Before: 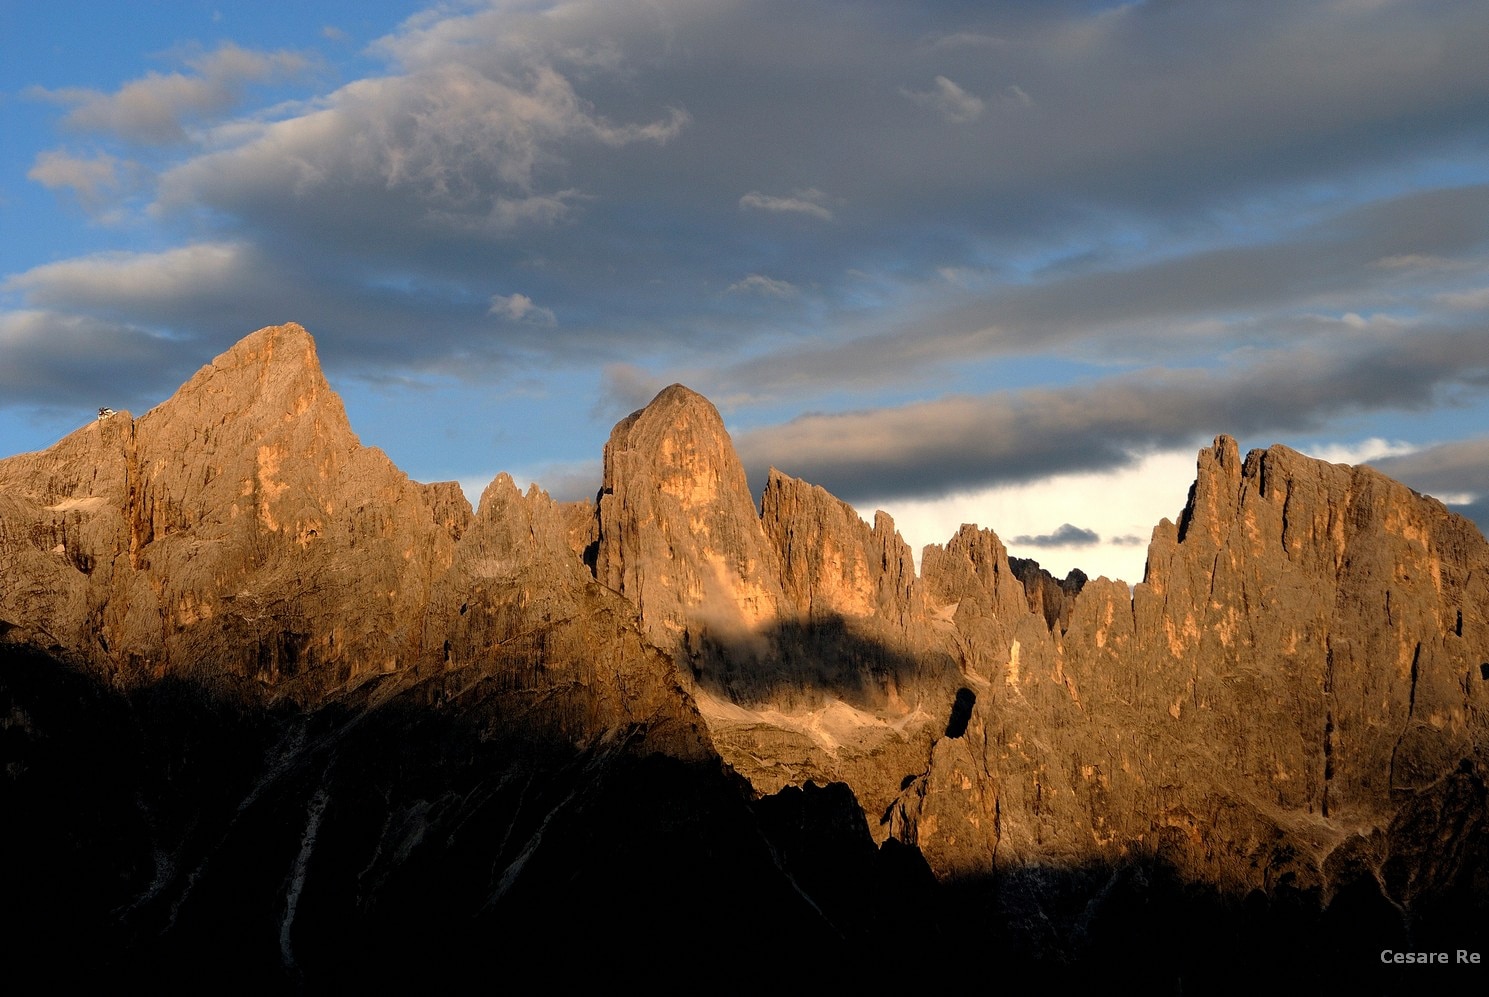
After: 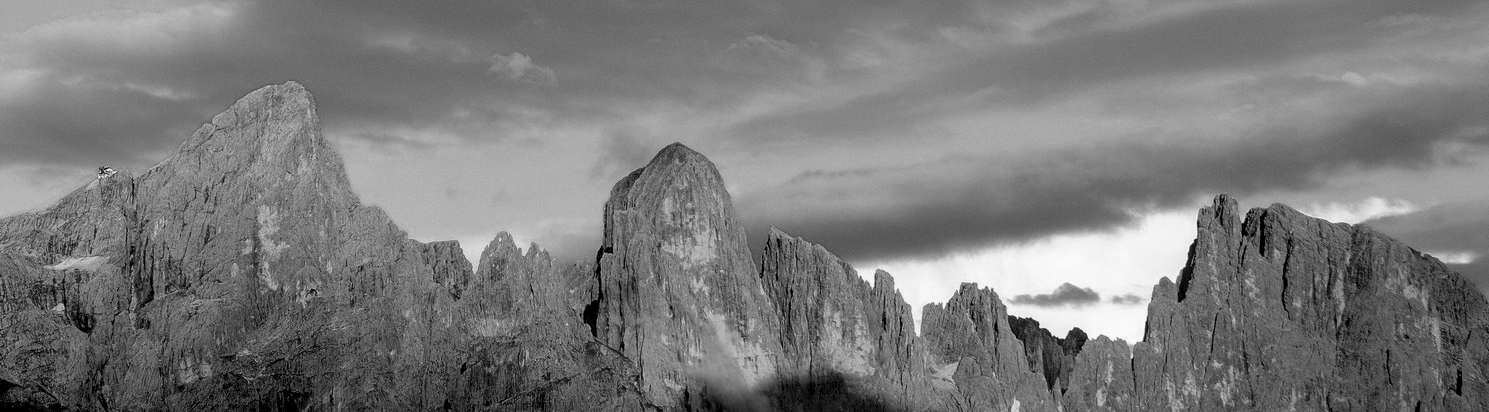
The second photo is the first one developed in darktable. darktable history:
local contrast: on, module defaults
crop and rotate: top 24.237%, bottom 34.352%
color calibration: output gray [0.25, 0.35, 0.4, 0], illuminant F (fluorescent), F source F9 (Cool White Deluxe 4150 K) – high CRI, x 0.374, y 0.373, temperature 4149.84 K
